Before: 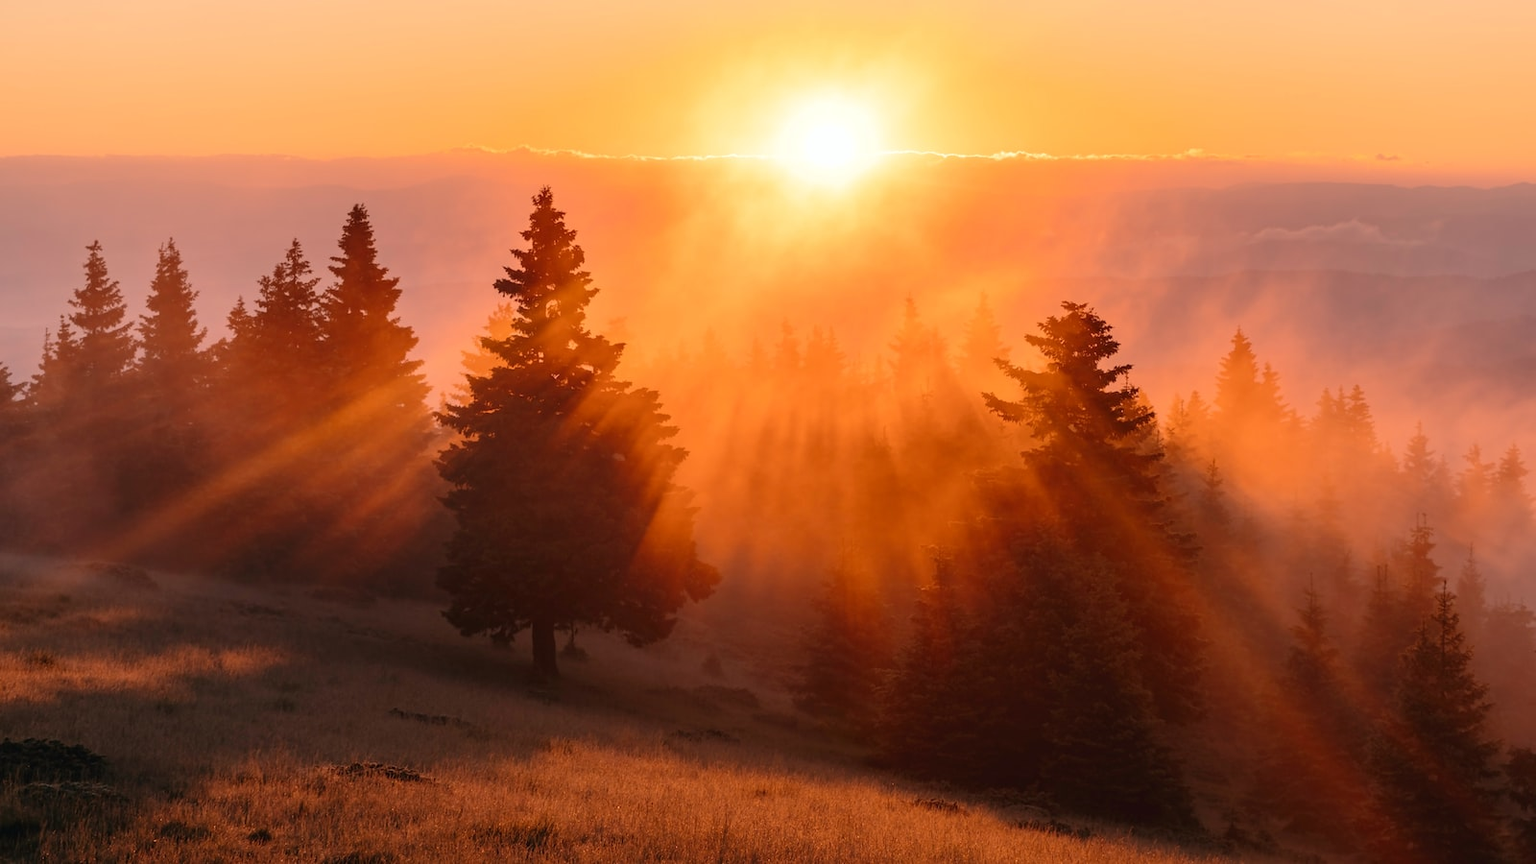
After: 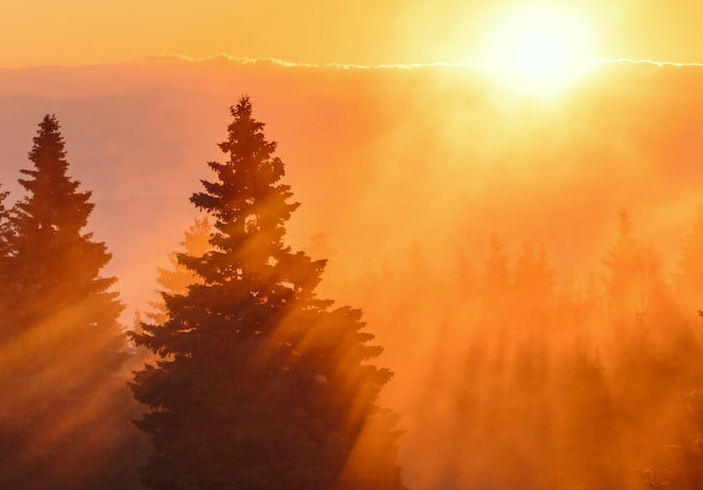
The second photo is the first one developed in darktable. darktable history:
crop: left 20.28%, top 10.917%, right 35.778%, bottom 34.556%
color correction: highlights a* -4.78, highlights b* 5.05, saturation 0.954
local contrast: detail 109%
